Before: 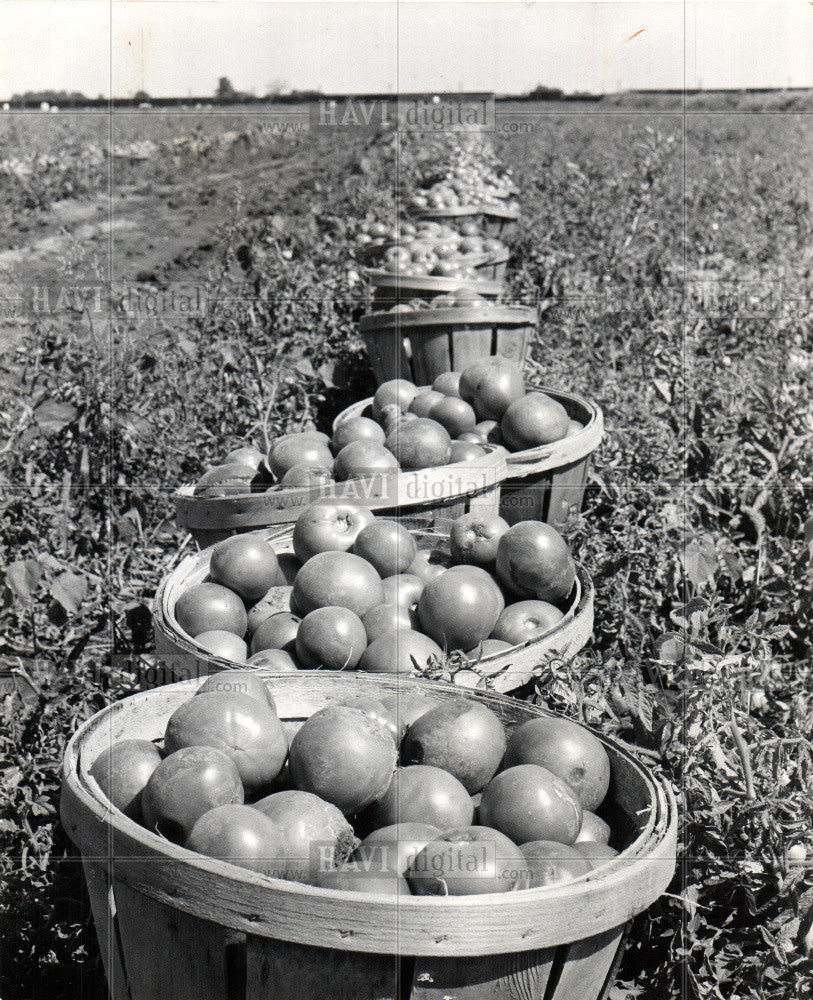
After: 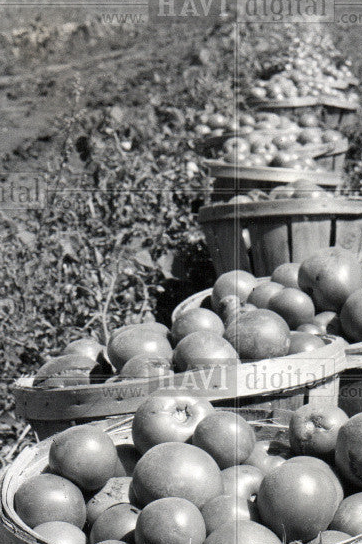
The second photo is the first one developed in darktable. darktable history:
crop: left 19.91%, top 10.905%, right 35.554%, bottom 34.638%
